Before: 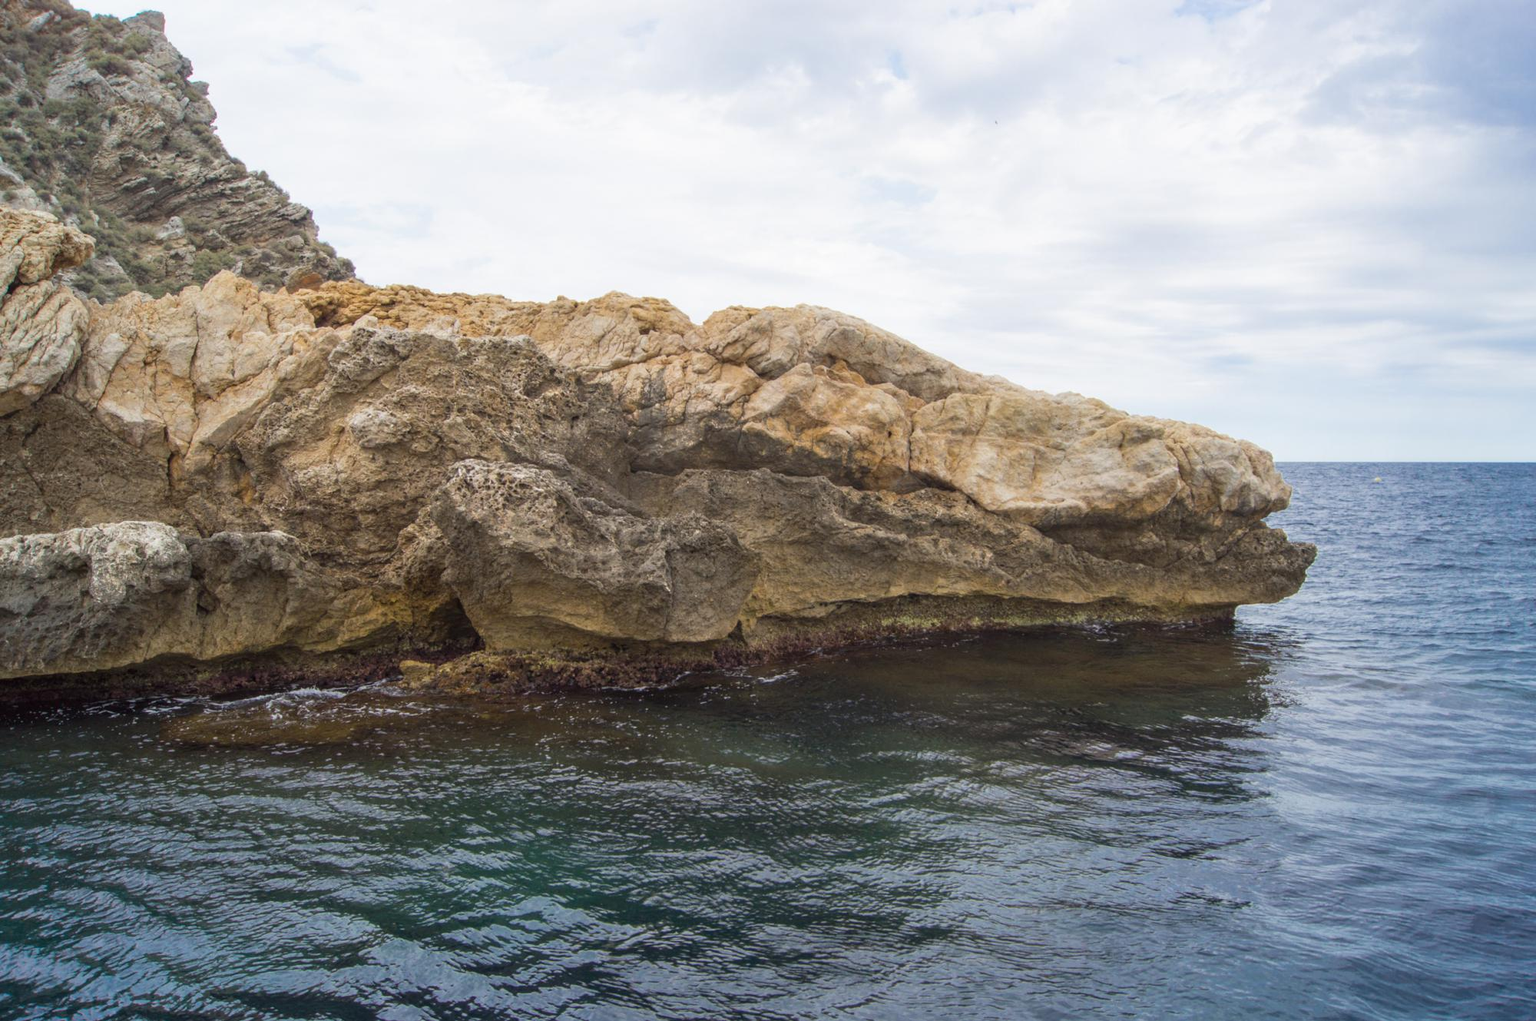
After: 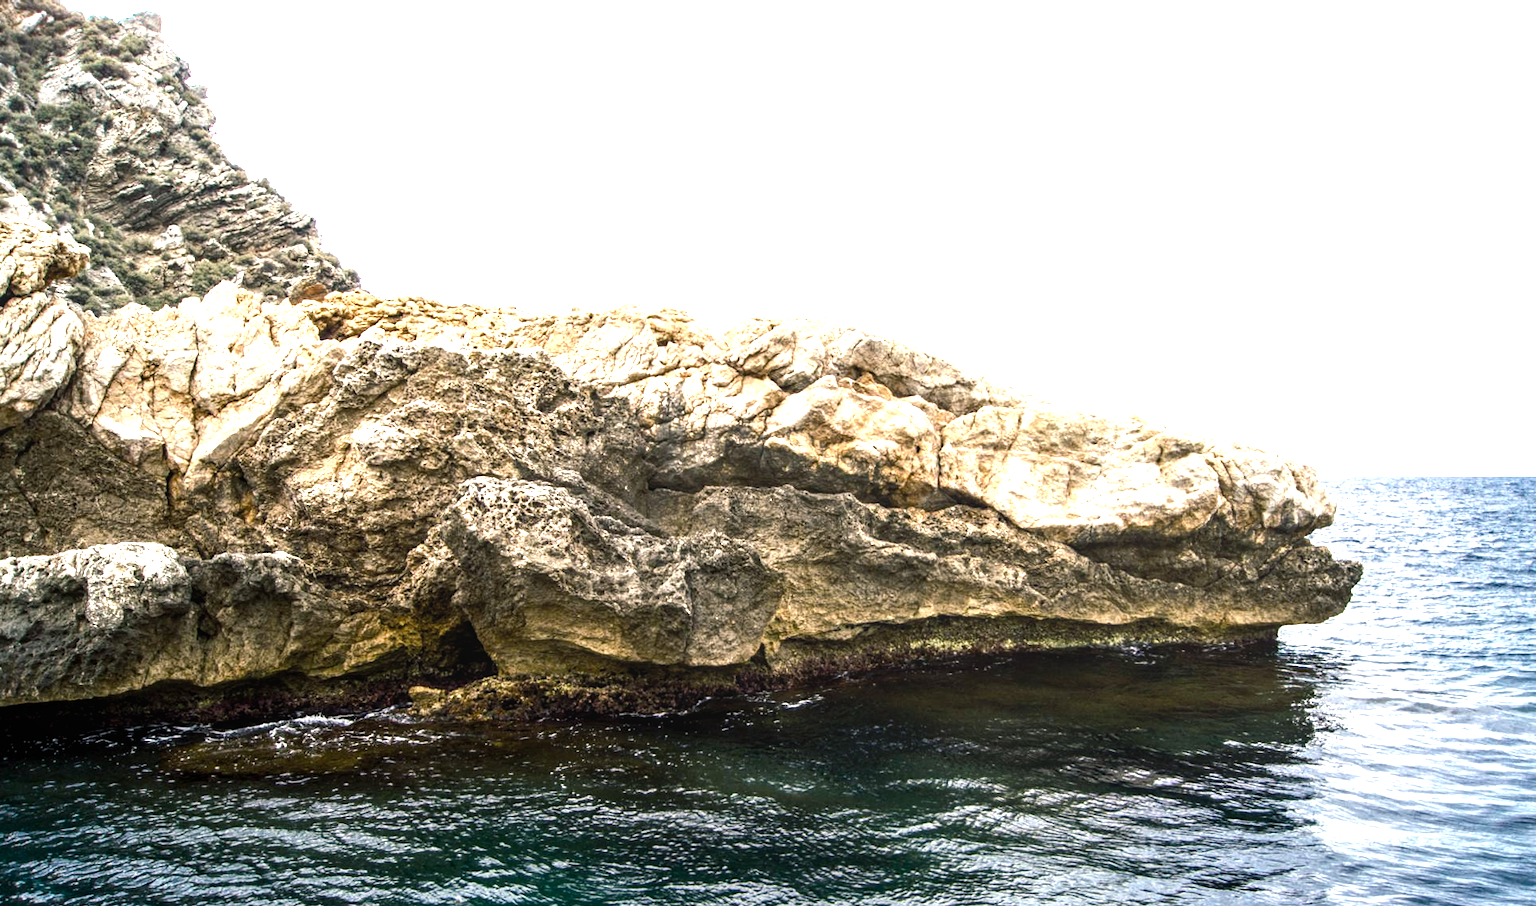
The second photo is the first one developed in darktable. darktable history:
crop and rotate: angle 0.2°, left 0.275%, right 3.127%, bottom 14.18%
color balance rgb: shadows lift › chroma 2.79%, shadows lift › hue 190.66°, power › hue 171.85°, highlights gain › chroma 2.16%, highlights gain › hue 75.26°, global offset › luminance -0.51%, perceptual saturation grading › highlights -33.8%, perceptual saturation grading › mid-tones 14.98%, perceptual saturation grading › shadows 48.43%, perceptual brilliance grading › highlights 15.68%, perceptual brilliance grading › mid-tones 6.62%, perceptual brilliance grading › shadows -14.98%, global vibrance 11.32%, contrast 5.05%
local contrast: on, module defaults
tone equalizer: -8 EV -1.08 EV, -7 EV -1.01 EV, -6 EV -0.867 EV, -5 EV -0.578 EV, -3 EV 0.578 EV, -2 EV 0.867 EV, -1 EV 1.01 EV, +0 EV 1.08 EV, edges refinement/feathering 500, mask exposure compensation -1.57 EV, preserve details no
